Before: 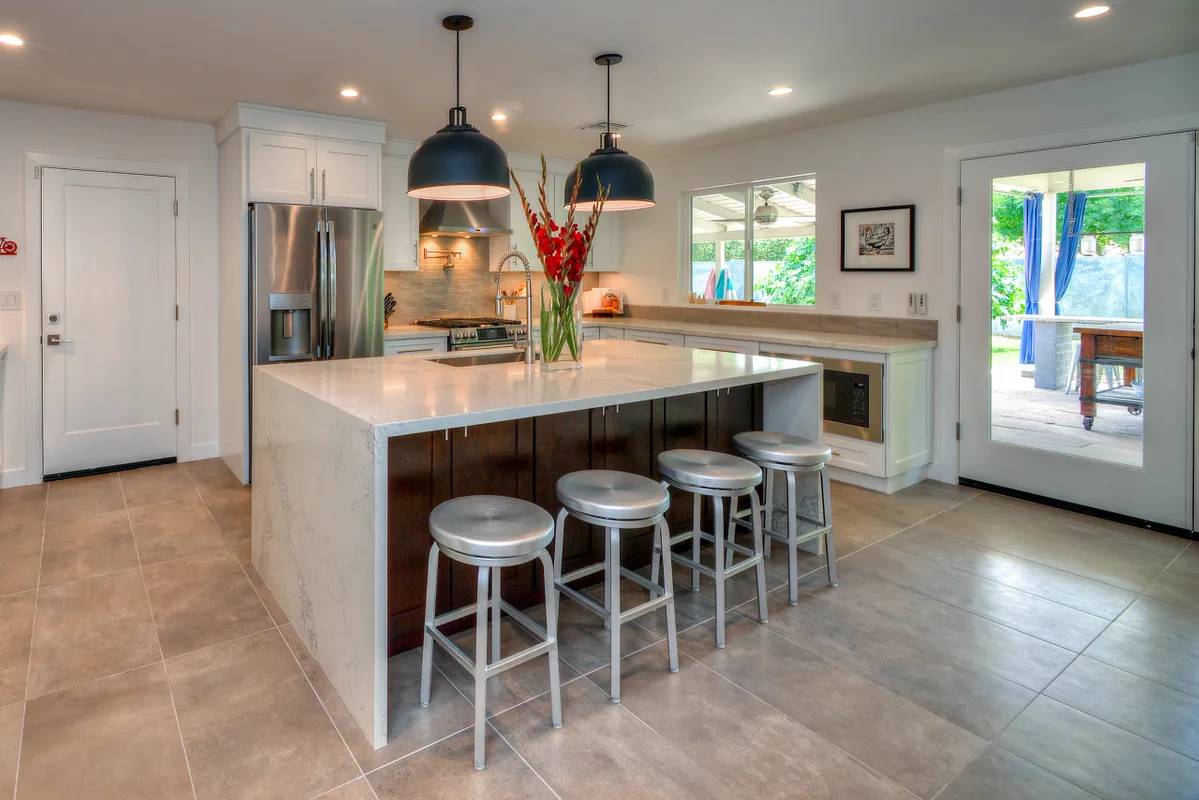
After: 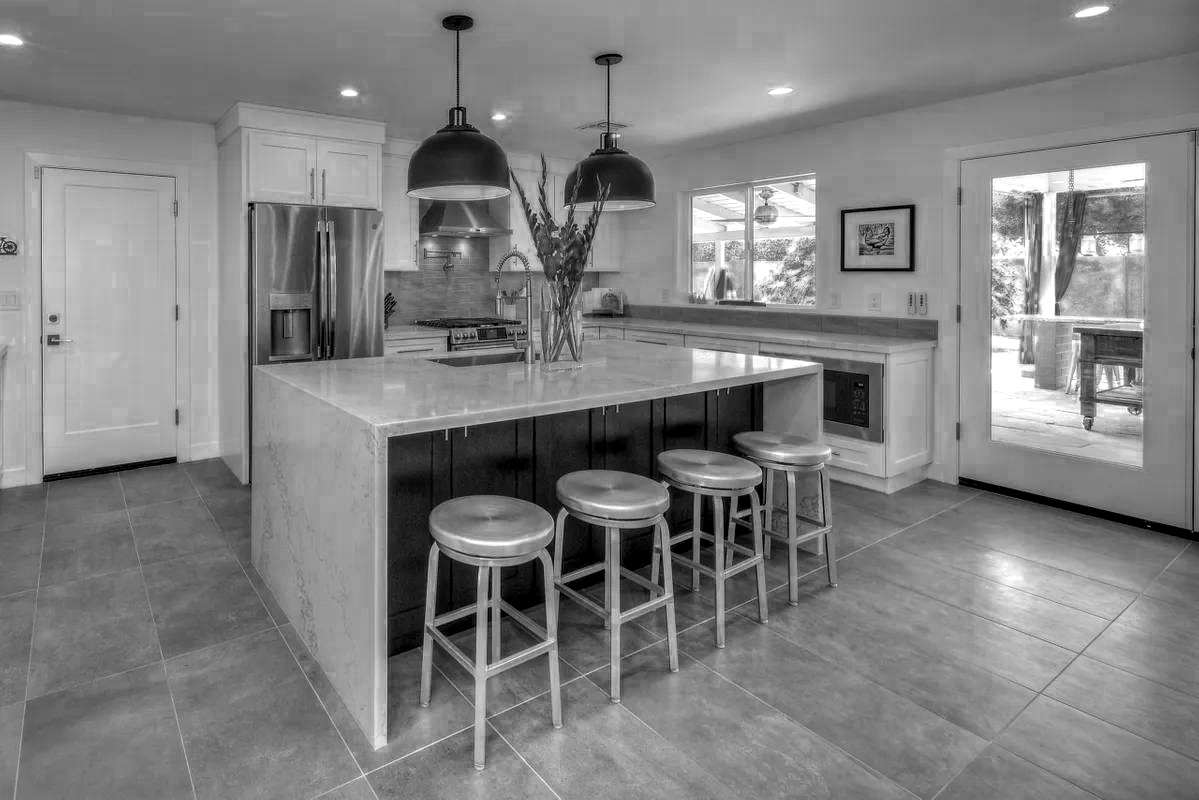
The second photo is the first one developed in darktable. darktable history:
color zones: curves: ch0 [(0.002, 0.589) (0.107, 0.484) (0.146, 0.249) (0.217, 0.352) (0.309, 0.525) (0.39, 0.404) (0.455, 0.169) (0.597, 0.055) (0.724, 0.212) (0.775, 0.691) (0.869, 0.571) (1, 0.587)]; ch1 [(0, 0) (0.143, 0) (0.286, 0) (0.429, 0) (0.571, 0) (0.714, 0) (0.857, 0)]
local contrast: on, module defaults
color balance rgb: global vibrance 10%
base curve: exposure shift 0, preserve colors none
